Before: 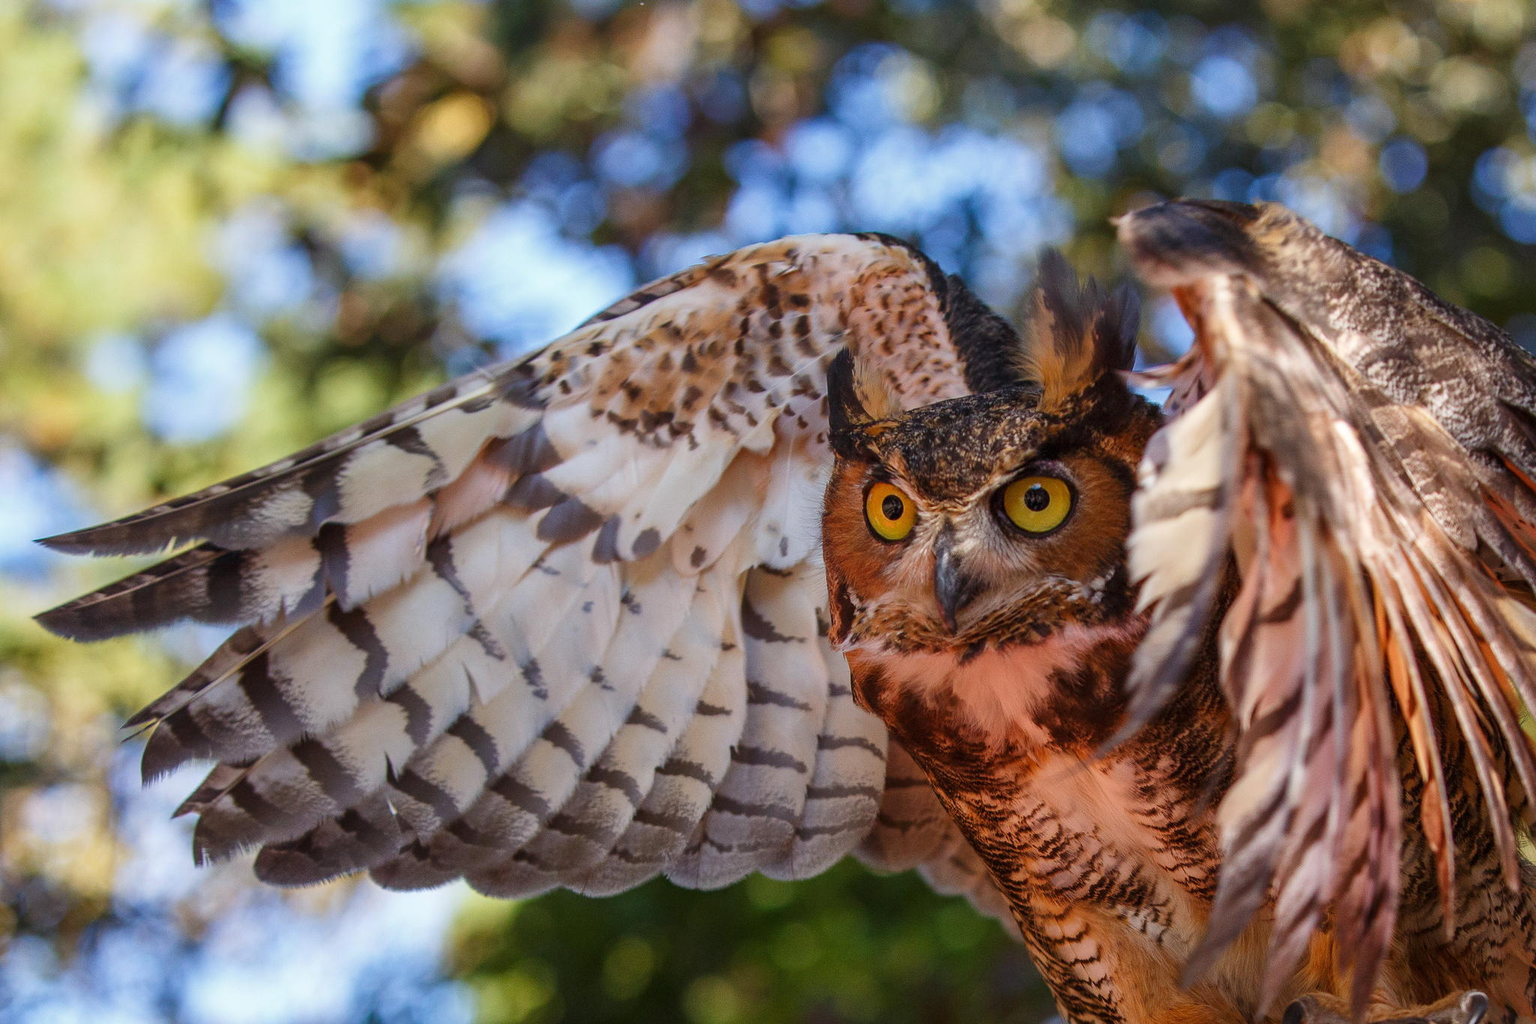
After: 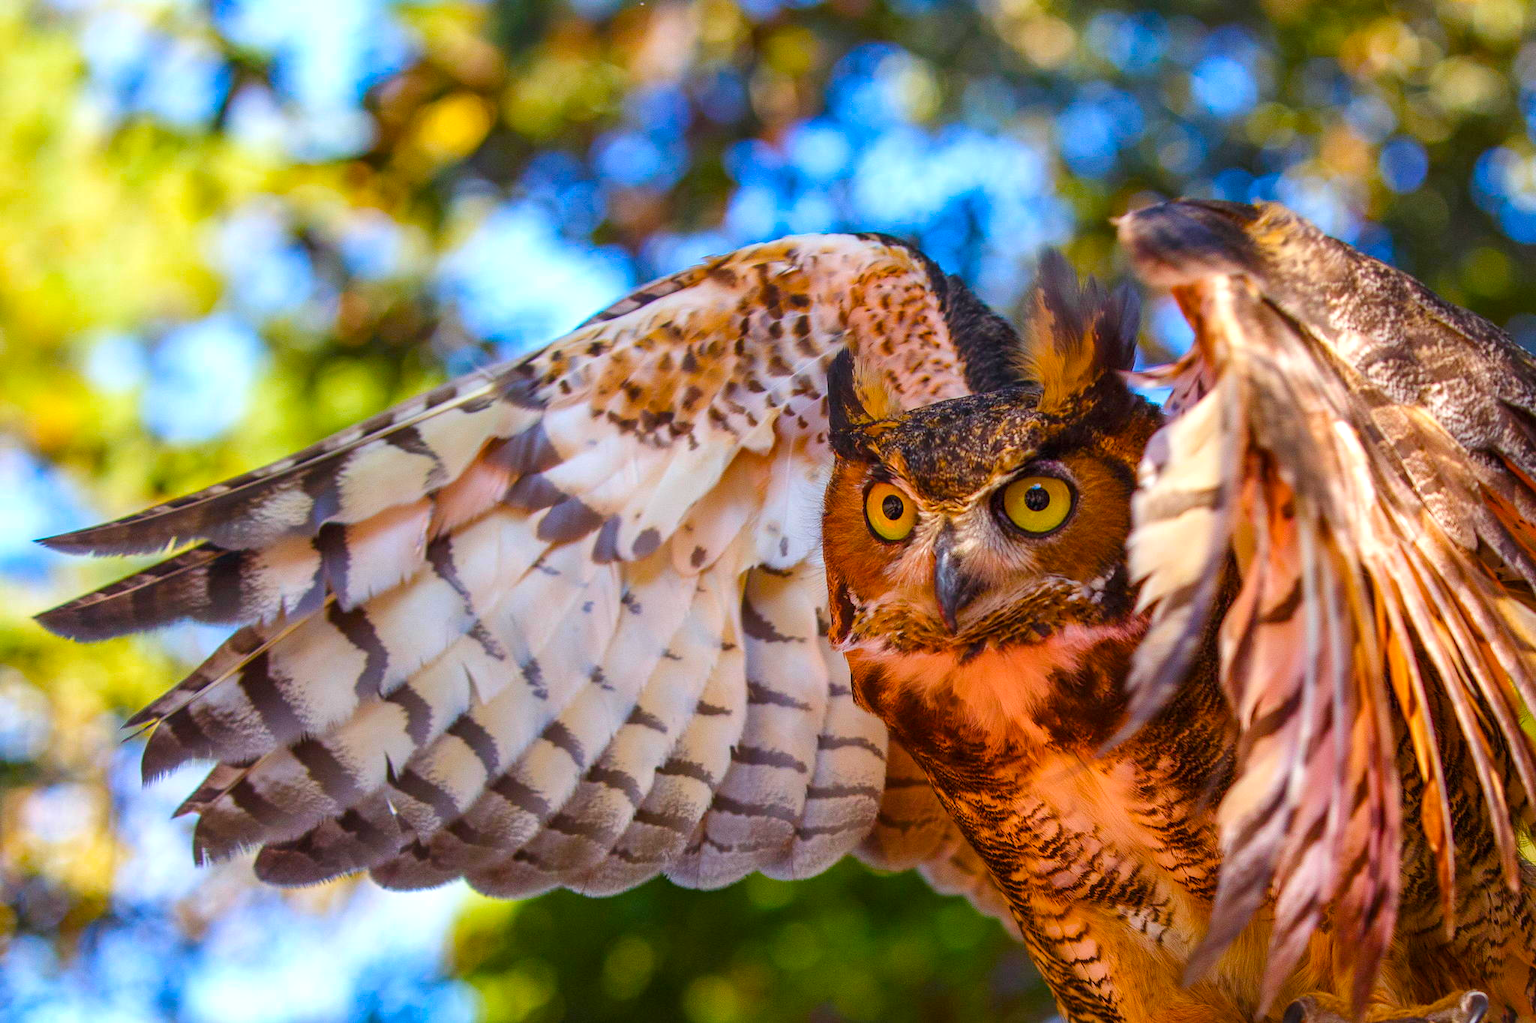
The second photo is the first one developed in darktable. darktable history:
color balance rgb: perceptual saturation grading › global saturation 29.772%, perceptual brilliance grading › global brilliance 9.564%, perceptual brilliance grading › shadows 14.553%, global vibrance 40.645%
